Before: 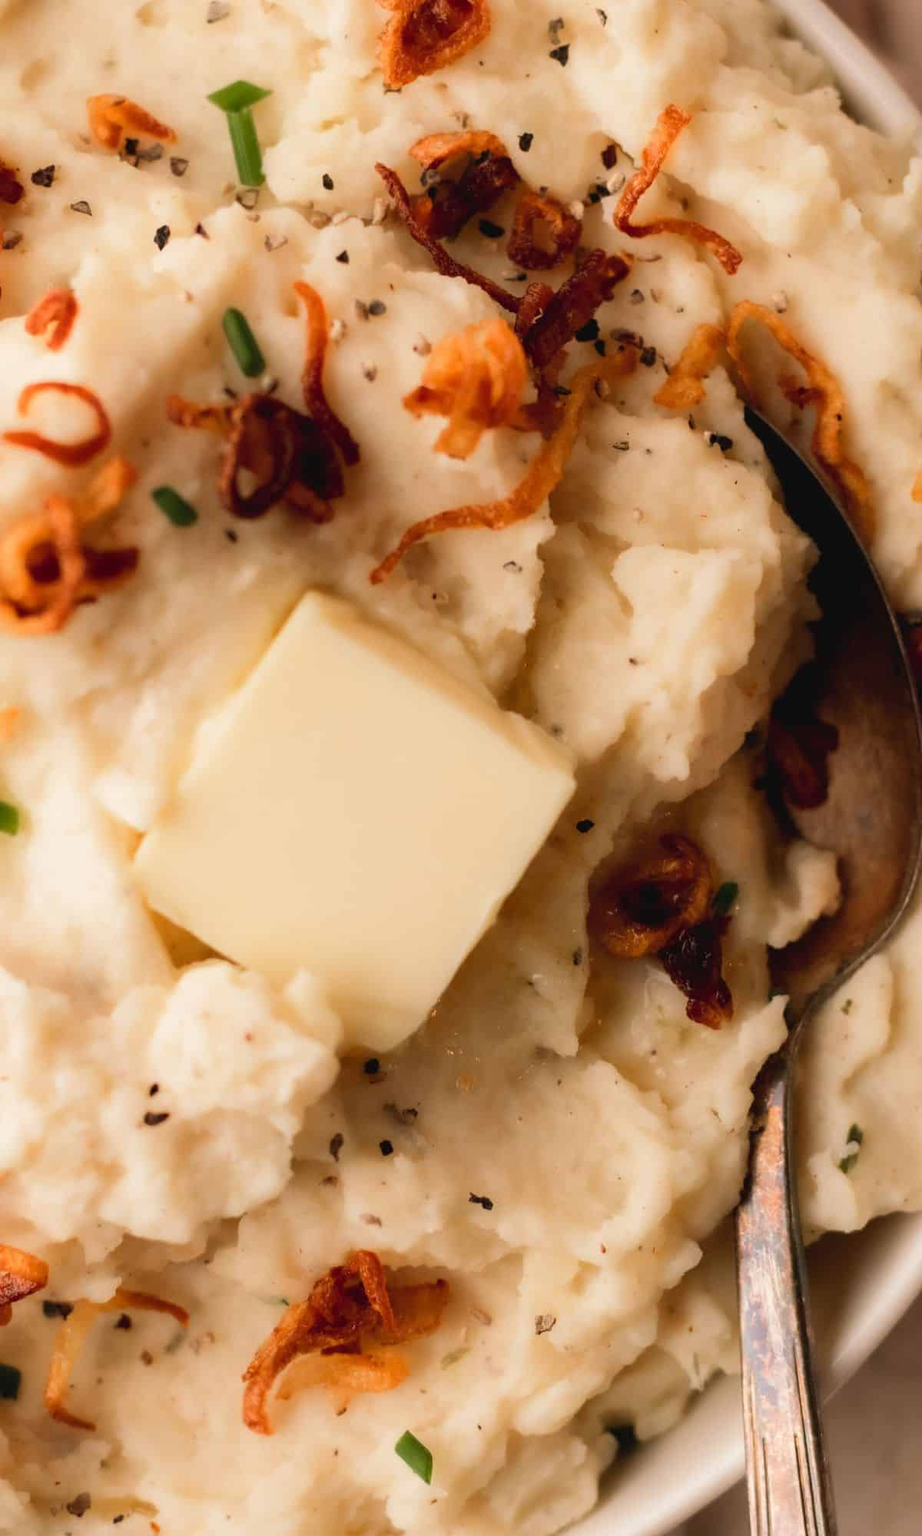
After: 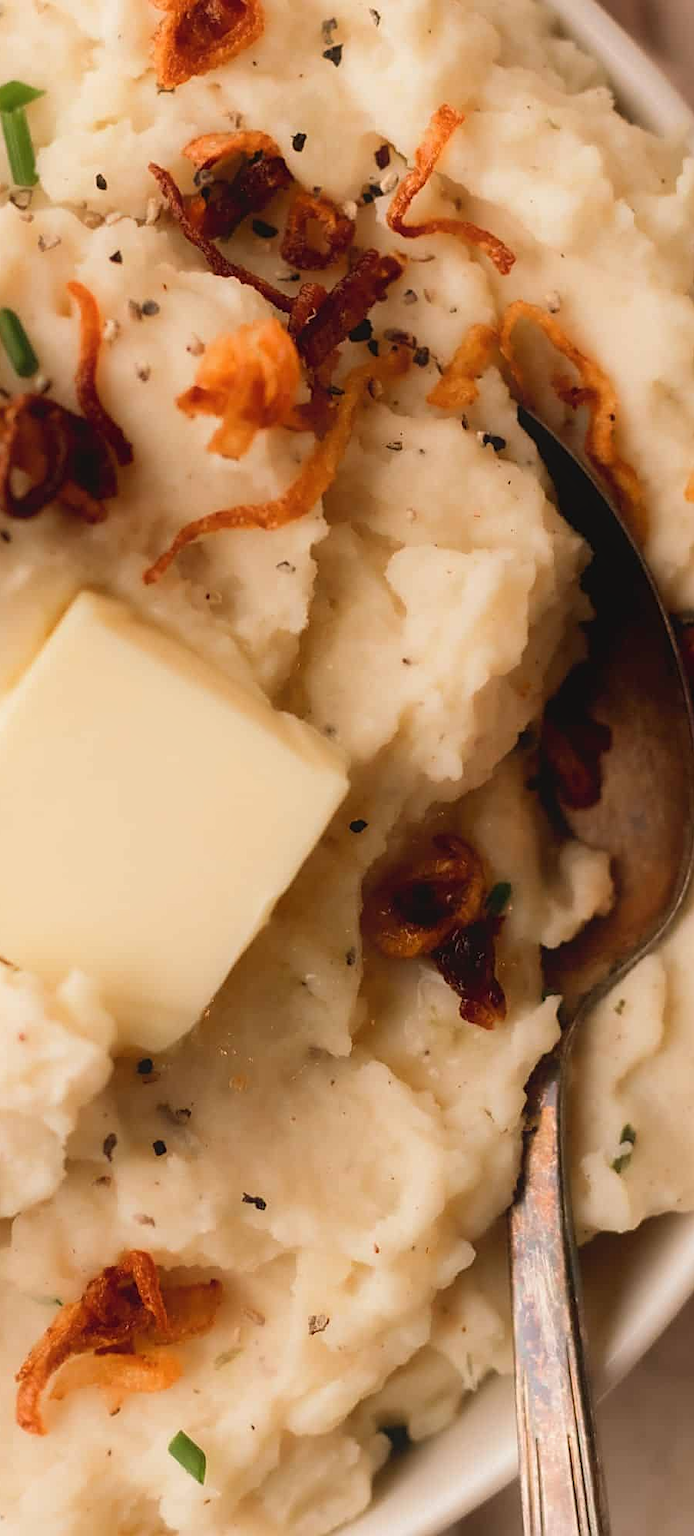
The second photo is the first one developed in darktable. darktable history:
sharpen: on, module defaults
crop and rotate: left 24.6%
contrast equalizer: octaves 7, y [[0.6 ×6], [0.55 ×6], [0 ×6], [0 ×6], [0 ×6]], mix -0.3
